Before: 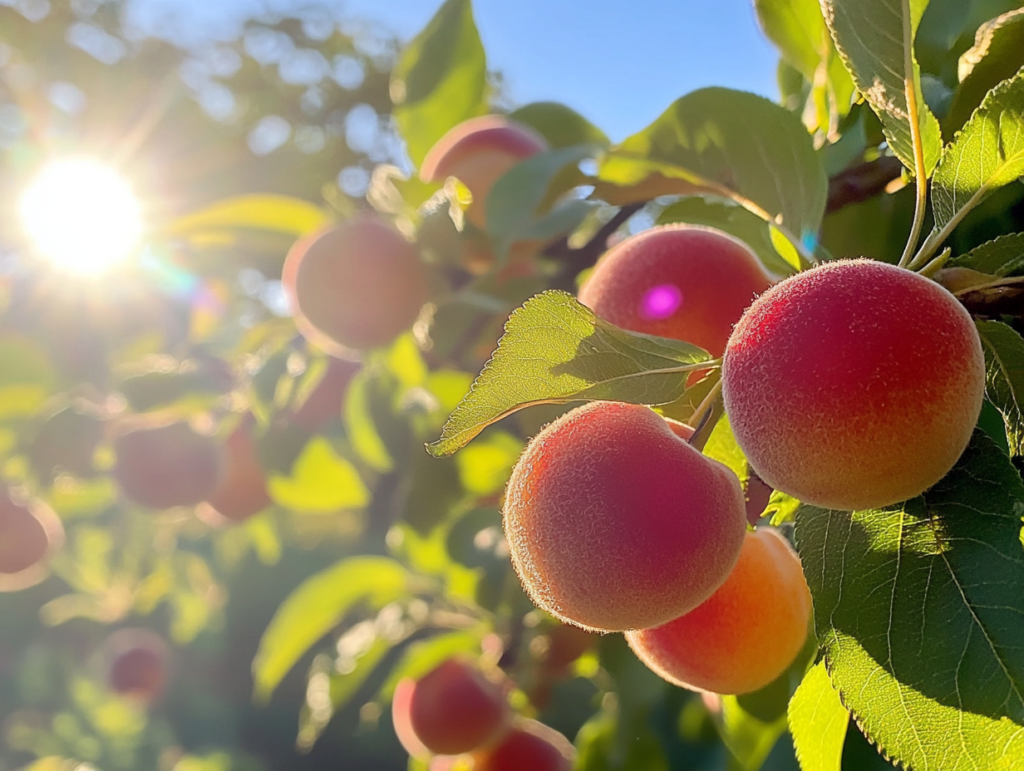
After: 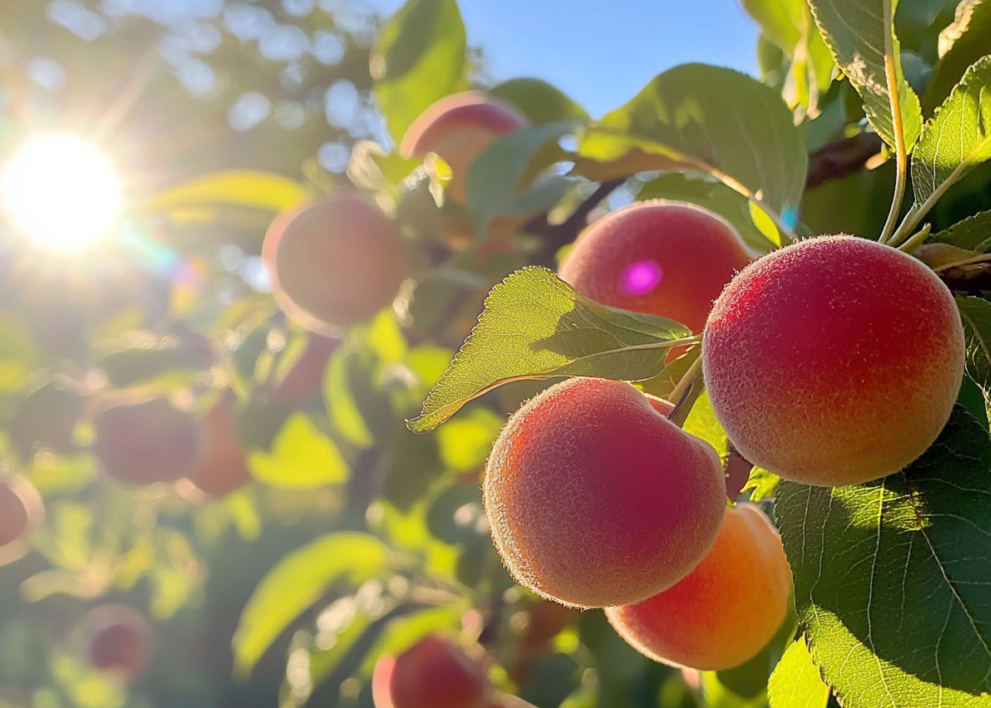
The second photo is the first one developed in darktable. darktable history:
crop: left 2.04%, top 3.219%, right 1.162%, bottom 4.874%
